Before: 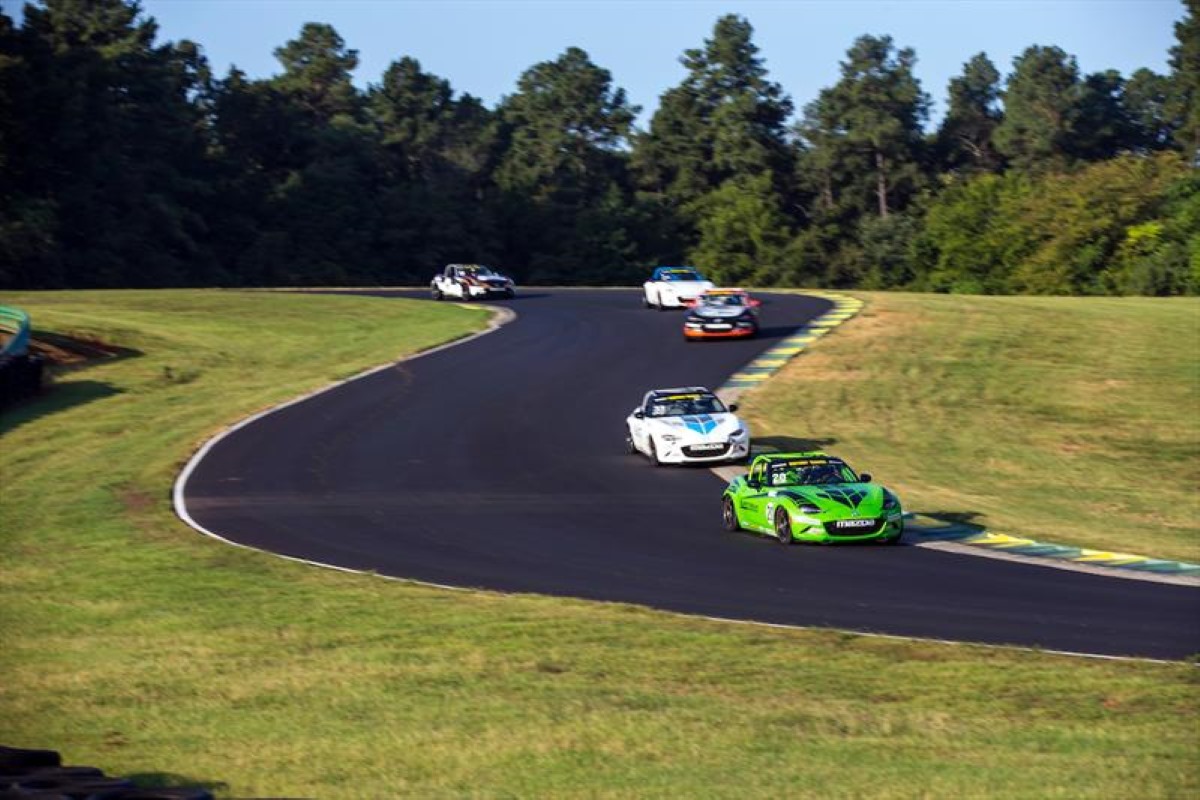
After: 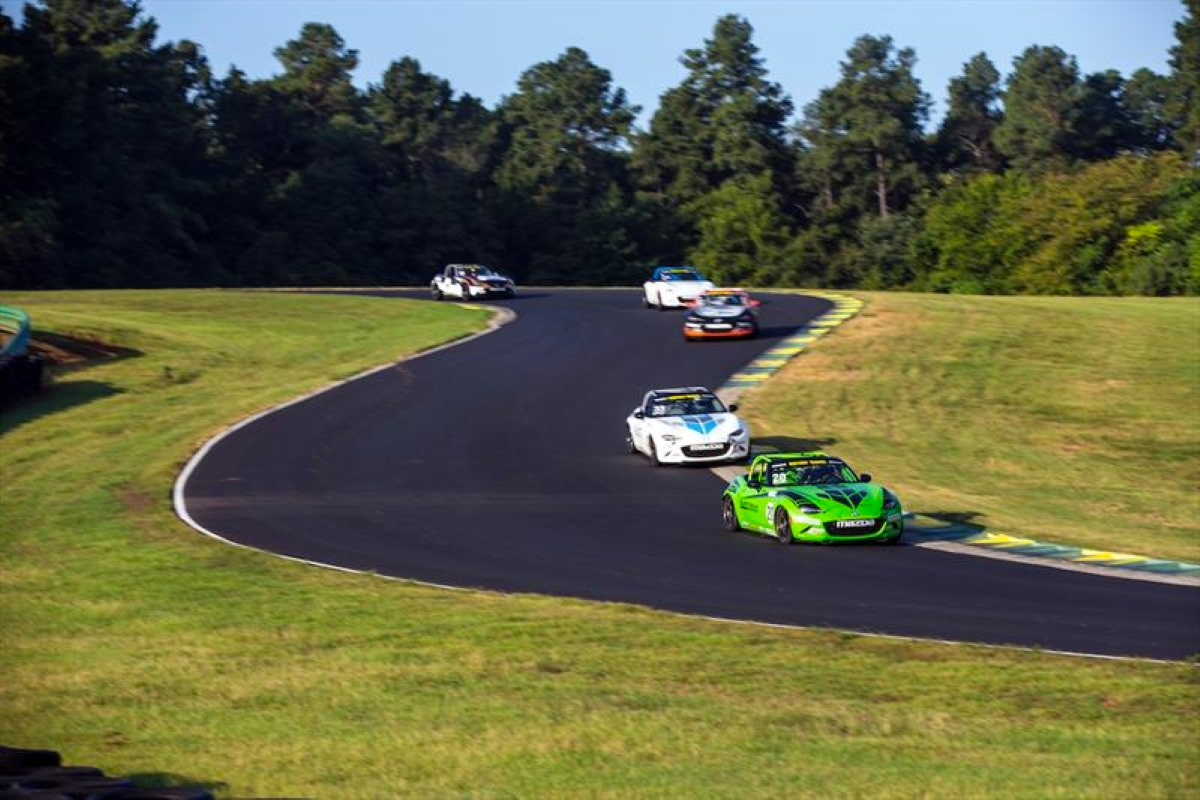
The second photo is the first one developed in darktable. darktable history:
exposure: compensate exposure bias true, compensate highlight preservation false
color zones: curves: ch1 [(0, 0.708) (0.088, 0.648) (0.245, 0.187) (0.429, 0.326) (0.571, 0.498) (0.714, 0.5) (0.857, 0.5) (1, 0.708)], mix -120.72%
